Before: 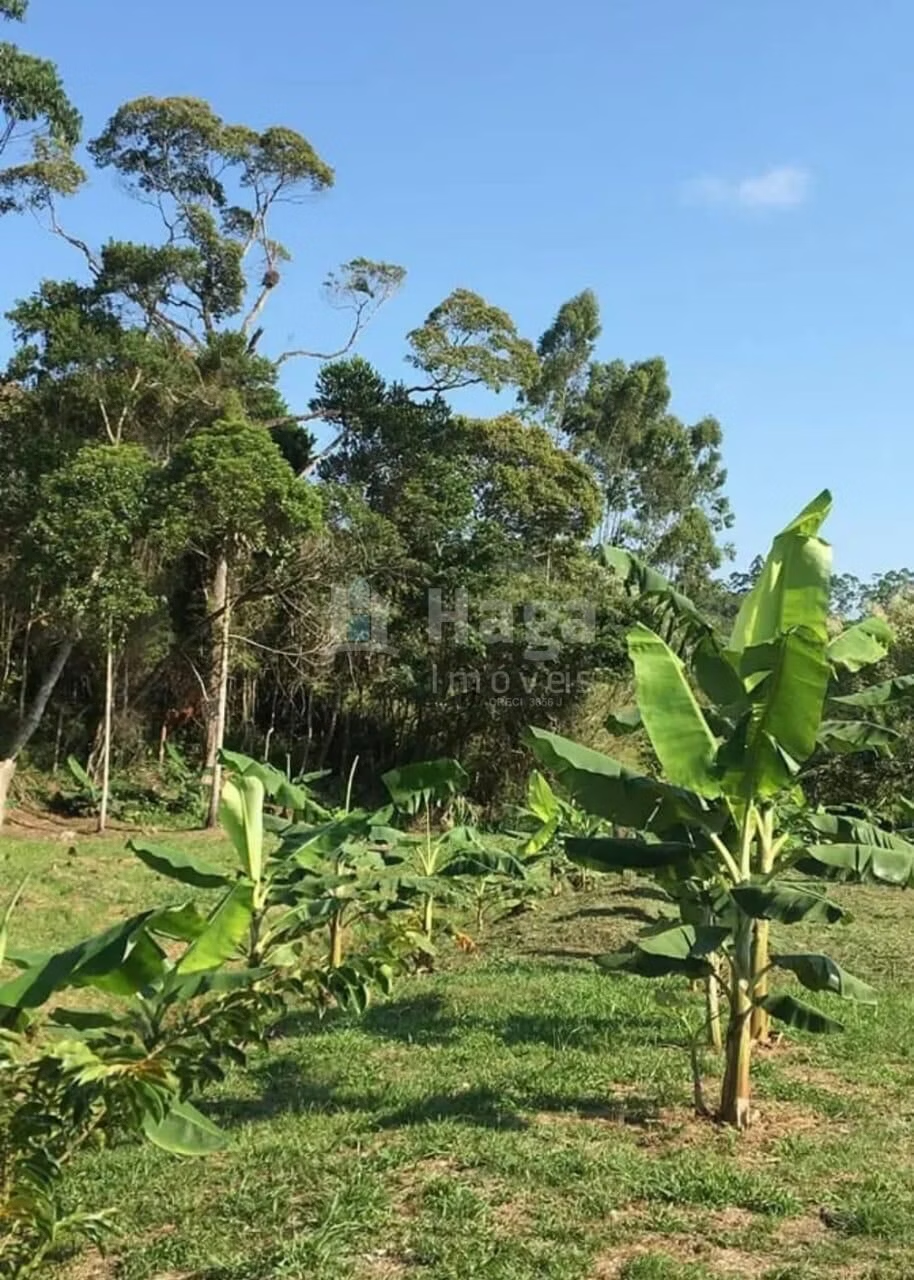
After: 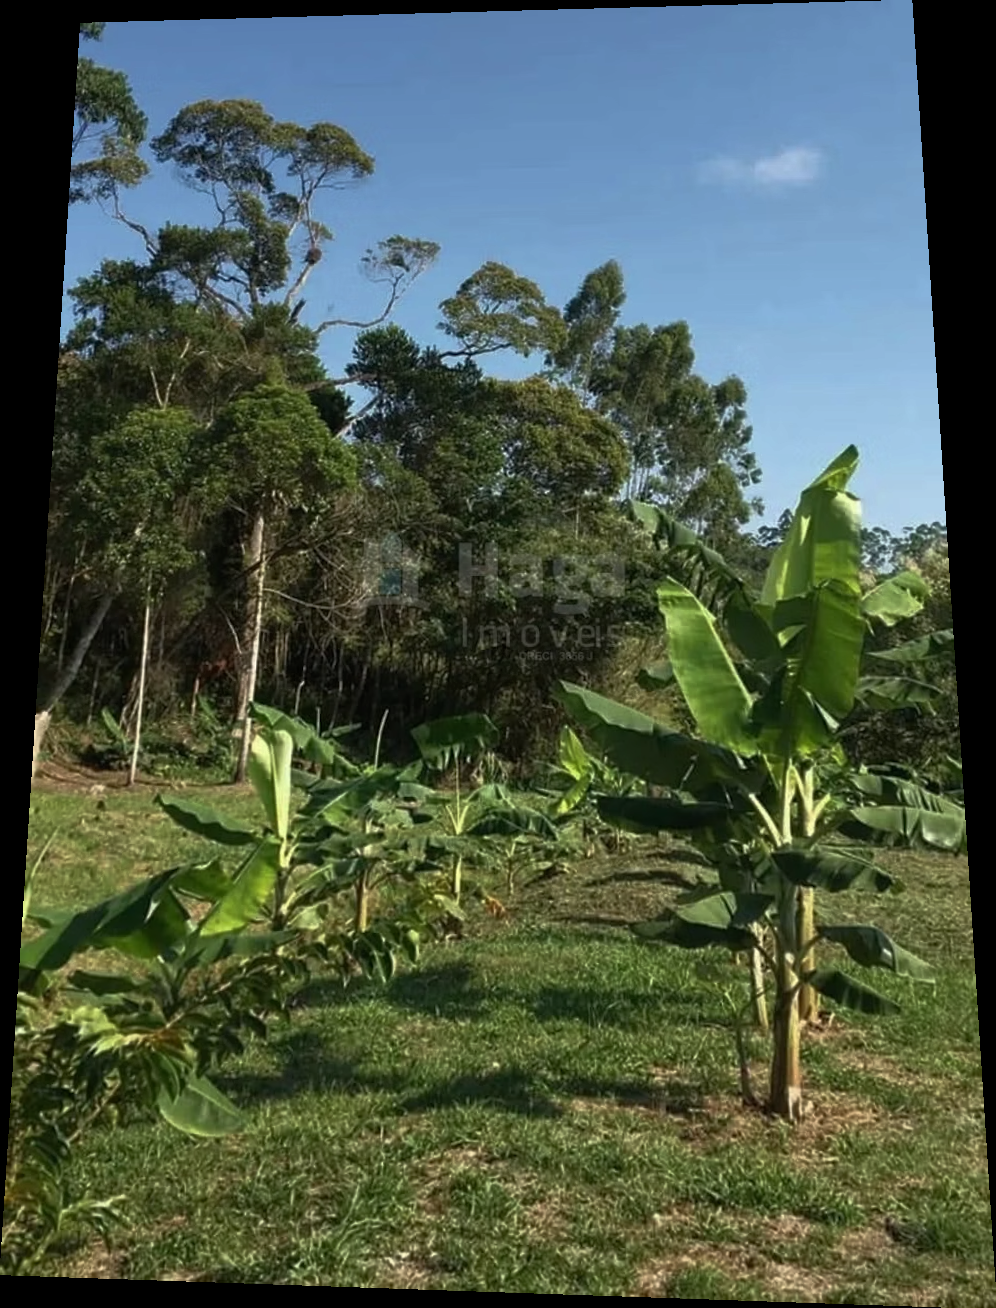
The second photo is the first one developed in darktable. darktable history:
rgb curve: curves: ch0 [(0, 0) (0.415, 0.237) (1, 1)]
rotate and perspective: rotation 0.128°, lens shift (vertical) -0.181, lens shift (horizontal) -0.044, shear 0.001, automatic cropping off
